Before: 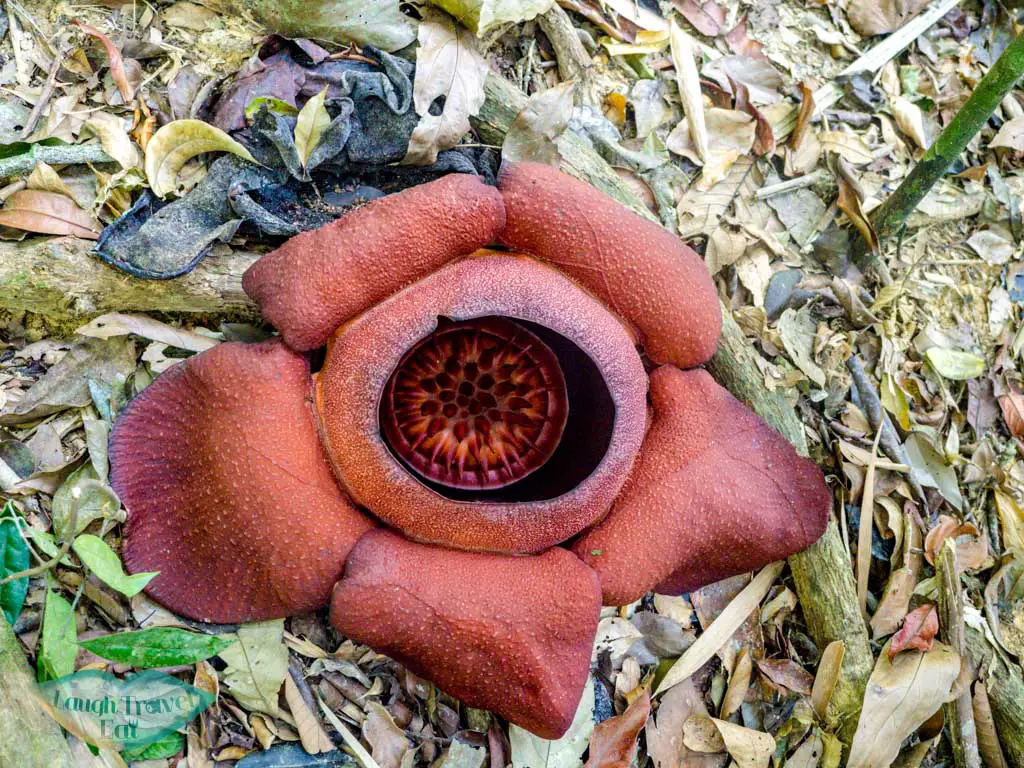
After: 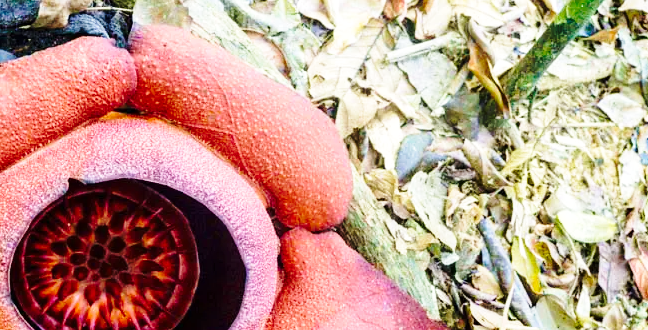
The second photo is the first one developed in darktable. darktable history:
crop: left 36.054%, top 17.965%, right 0.64%, bottom 39.013%
base curve: curves: ch0 [(0, 0) (0.032, 0.037) (0.105, 0.228) (0.435, 0.76) (0.856, 0.983) (1, 1)], preserve colors none
velvia: on, module defaults
